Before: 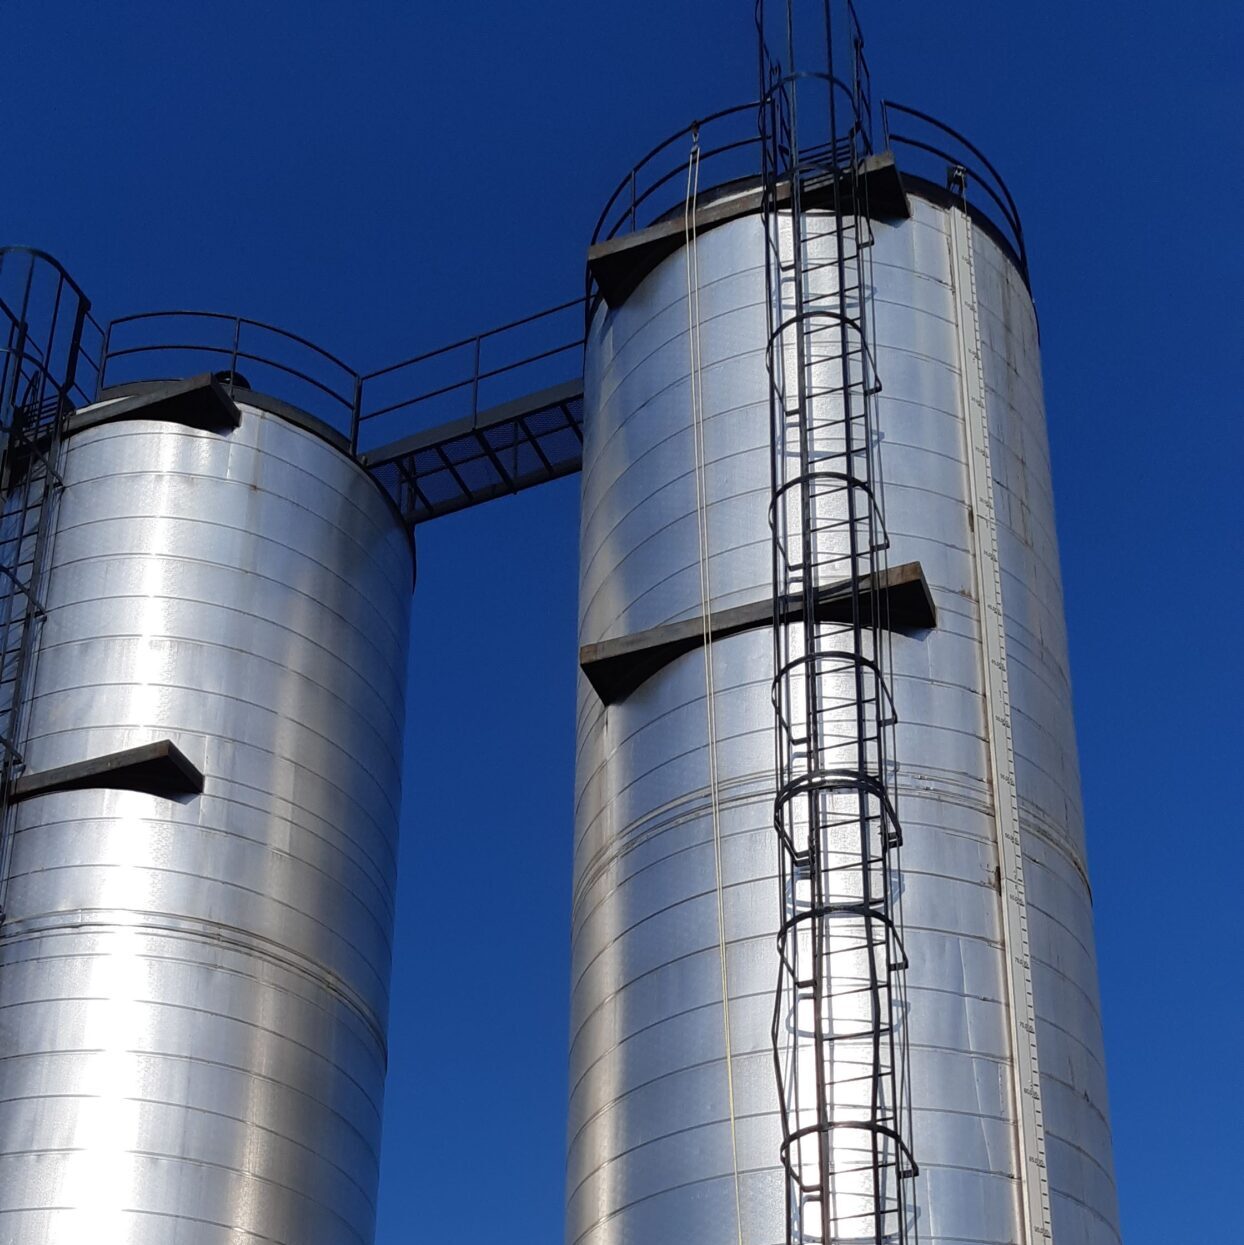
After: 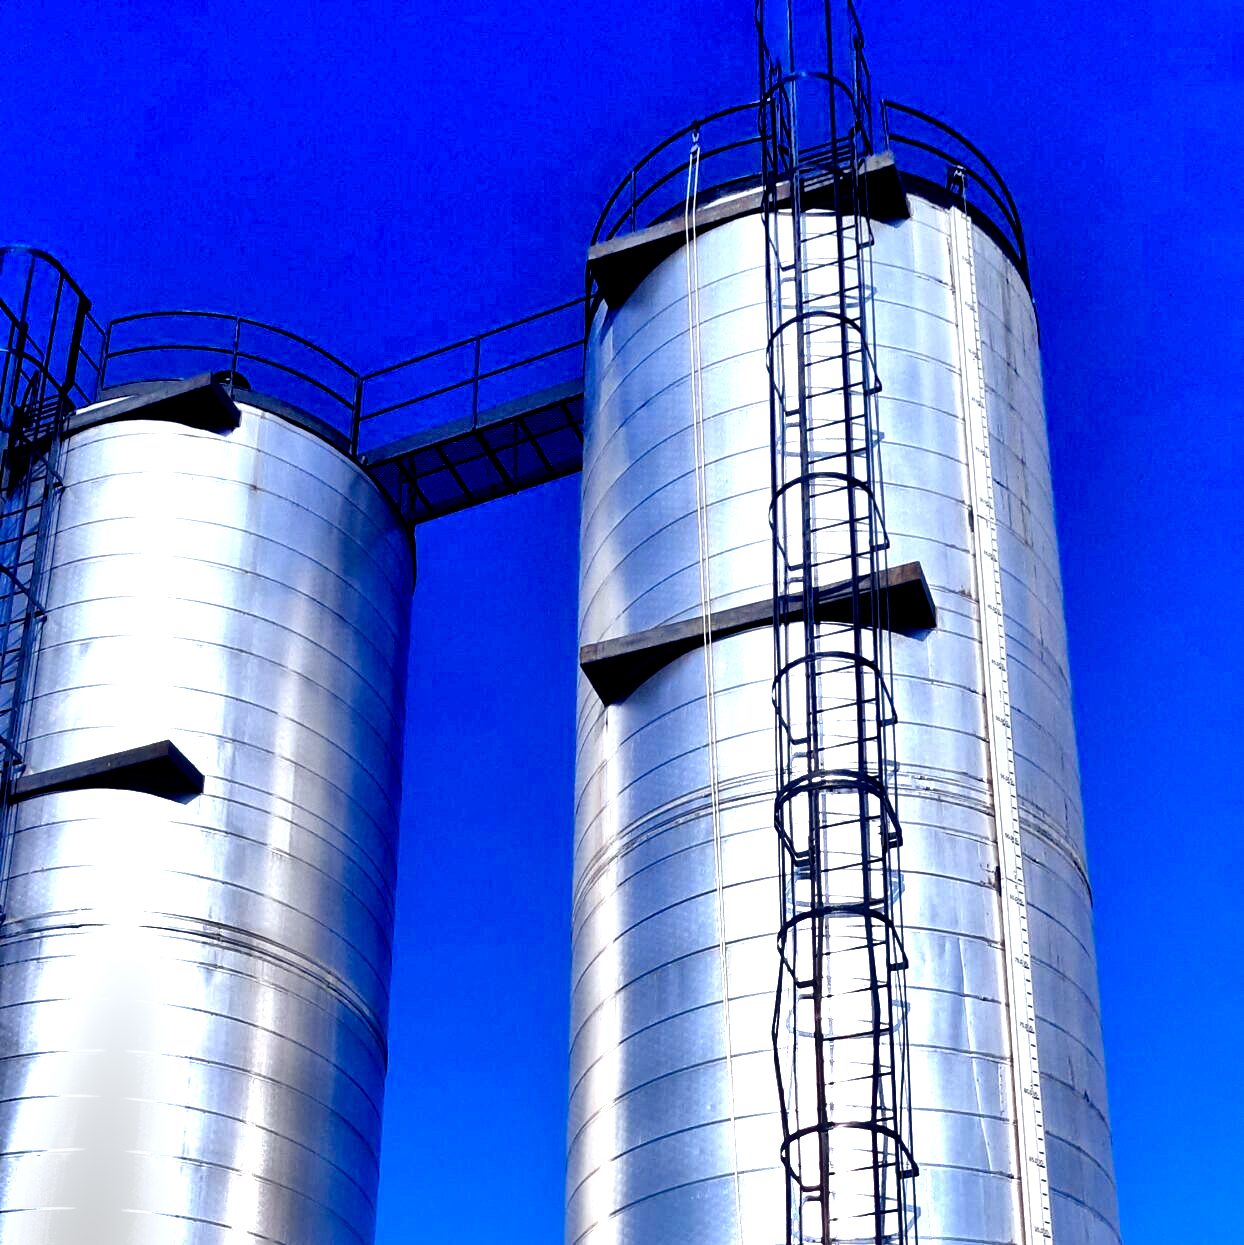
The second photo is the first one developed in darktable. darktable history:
shadows and highlights: soften with gaussian
tone equalizer: on, module defaults
local contrast: mode bilateral grid, contrast 25, coarseness 47, detail 151%, midtone range 0.2
color balance rgb: shadows lift › luminance -41.13%, shadows lift › chroma 14.13%, shadows lift › hue 260°, power › luminance -3.76%, power › chroma 0.56%, power › hue 40.37°, highlights gain › luminance 16.81%, highlights gain › chroma 2.94%, highlights gain › hue 260°, global offset › luminance -0.29%, global offset › chroma 0.31%, global offset › hue 260°, perceptual saturation grading › global saturation 20%, perceptual saturation grading › highlights -13.92%, perceptual saturation grading › shadows 50%
exposure: exposure 1.2 EV, compensate highlight preservation false
